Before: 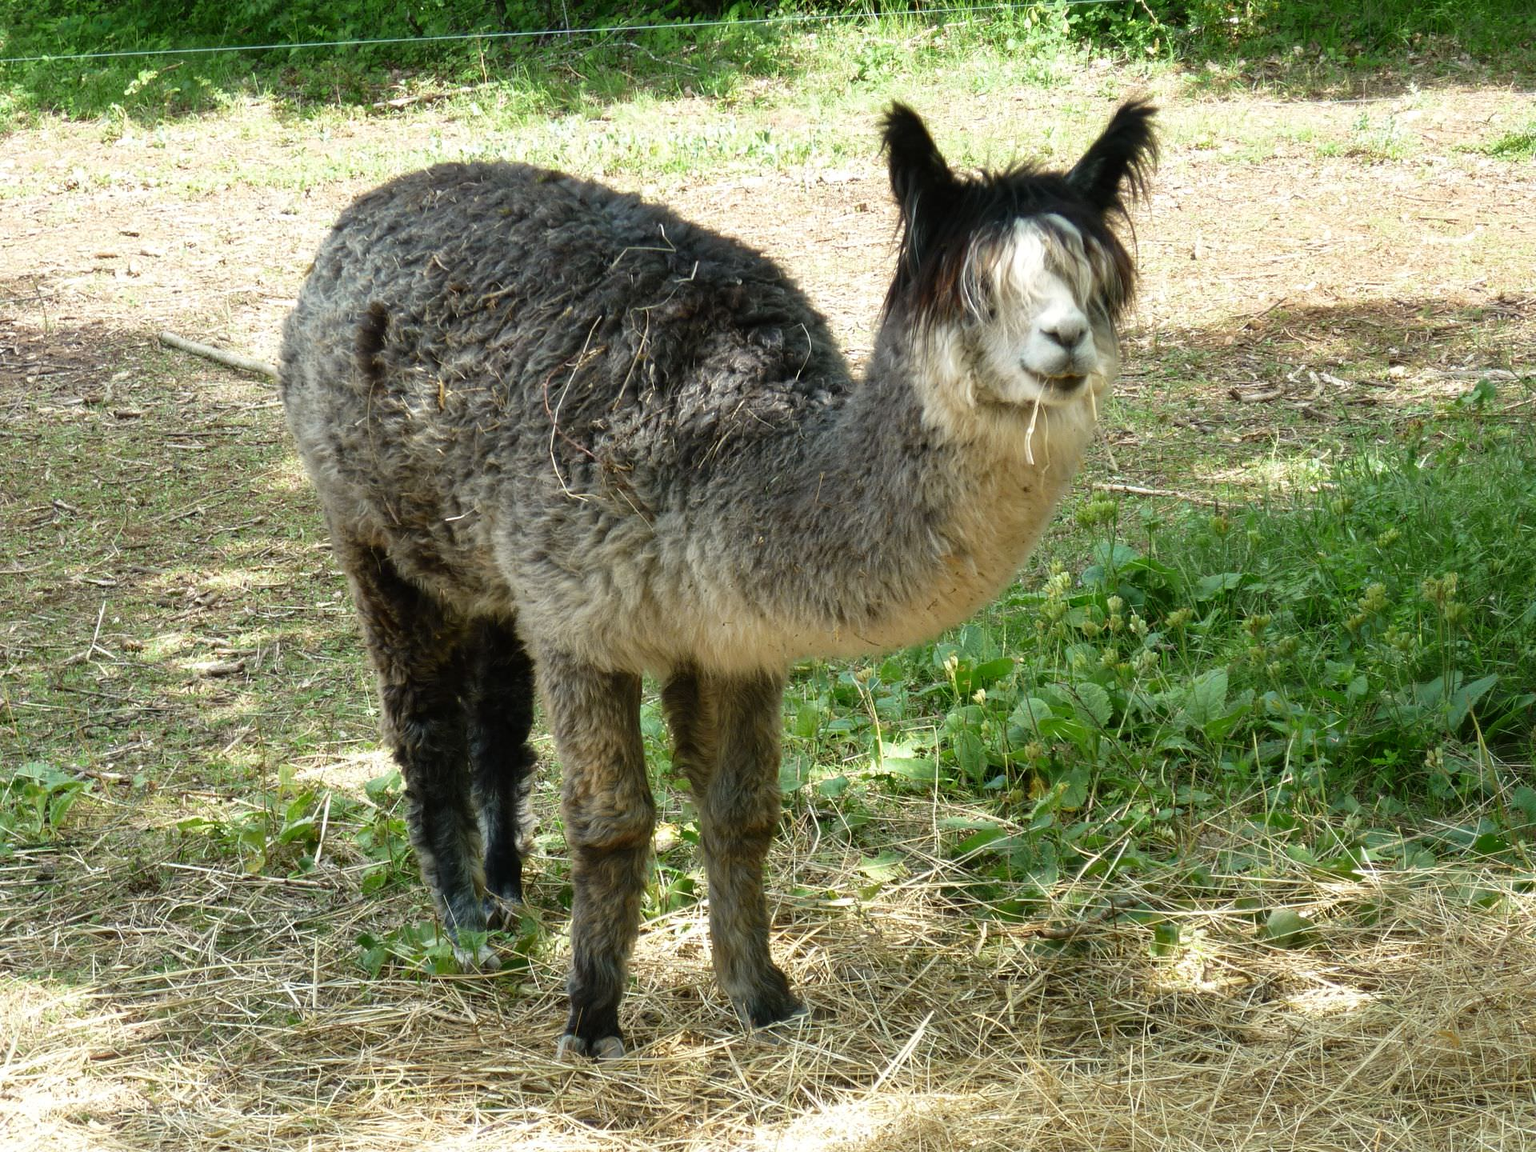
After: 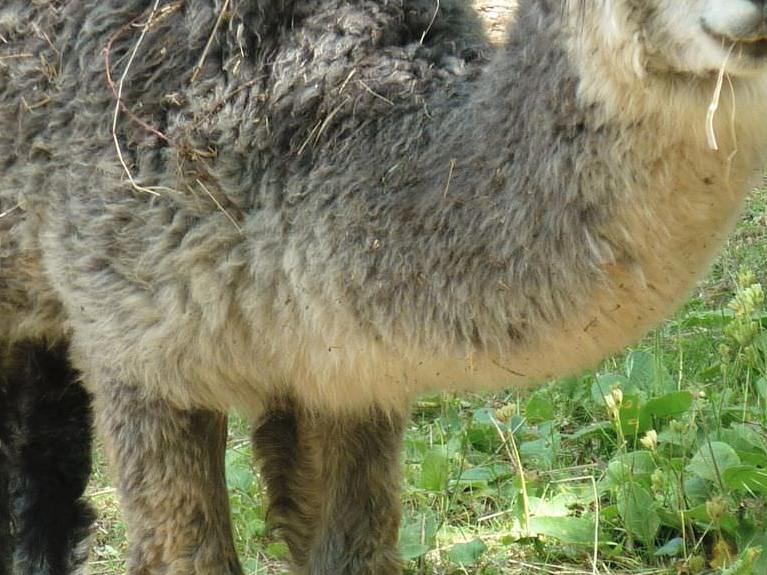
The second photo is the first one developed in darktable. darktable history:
contrast brightness saturation: brightness 0.13
crop: left 30%, top 30%, right 30%, bottom 30%
